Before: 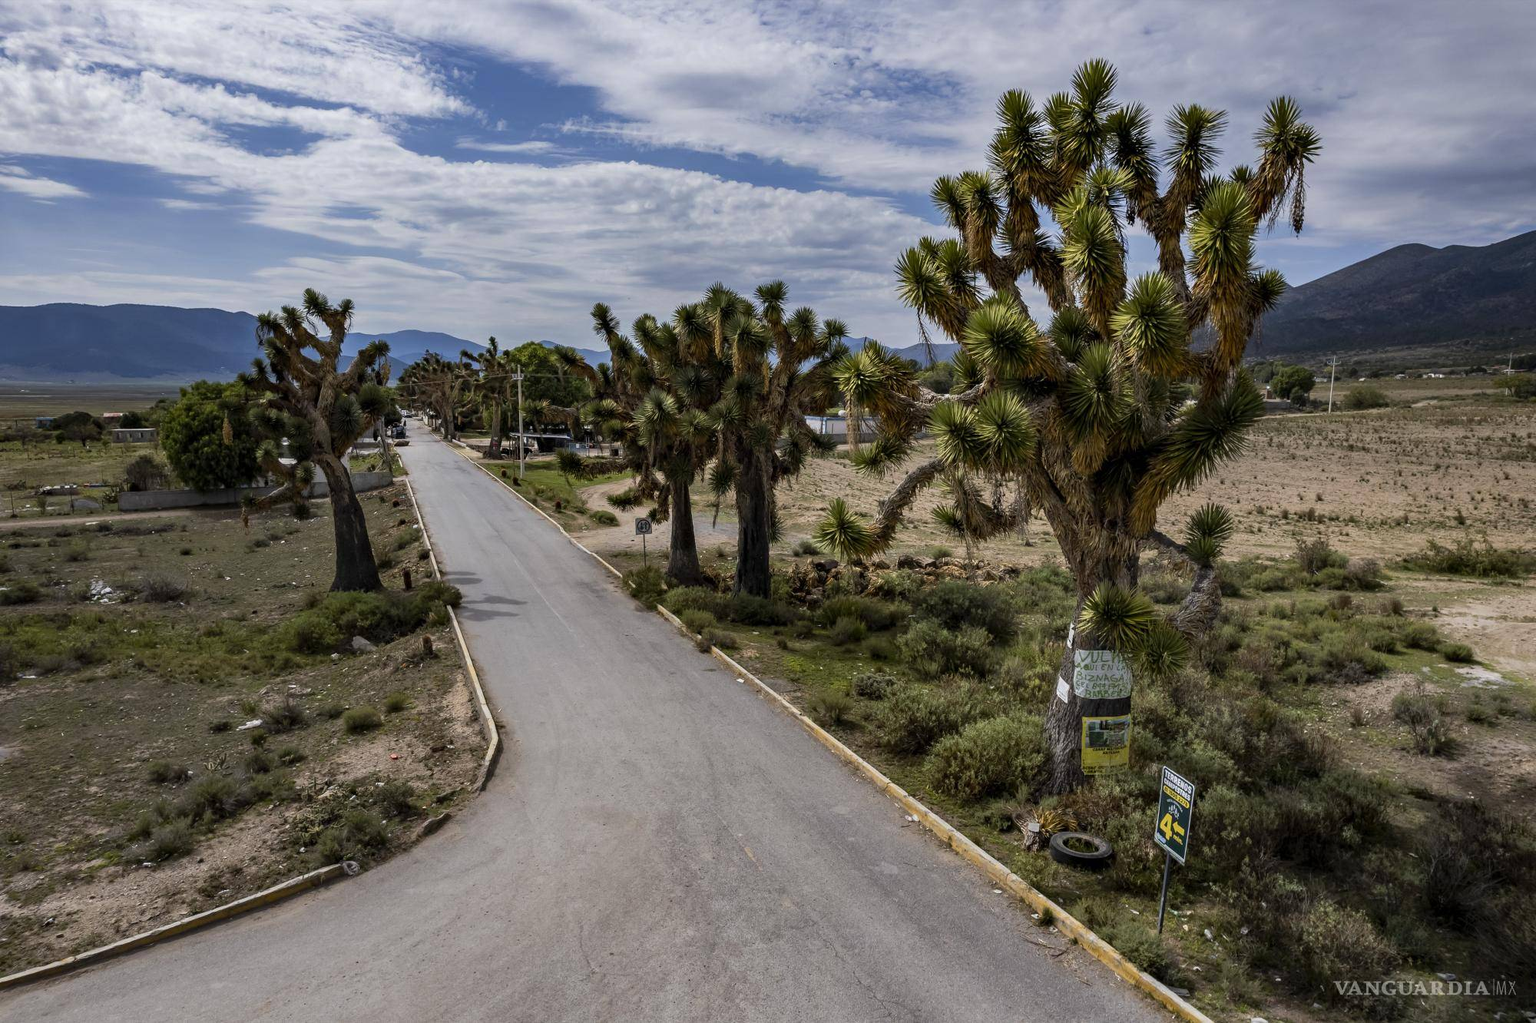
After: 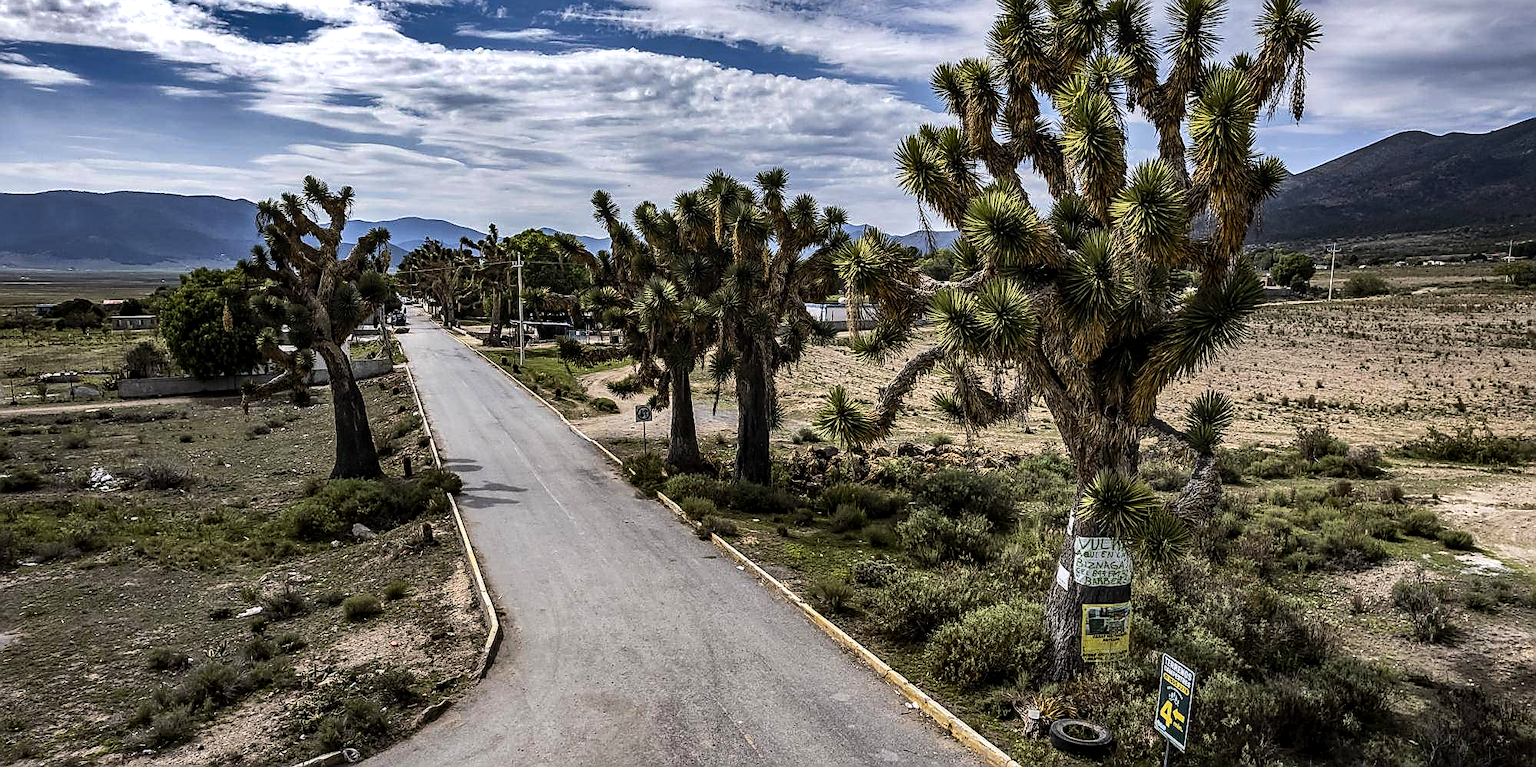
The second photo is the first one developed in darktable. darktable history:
shadows and highlights: radius 108.52, shadows 44.07, highlights -67.8, low approximation 0.01, soften with gaussian
local contrast: on, module defaults
tone equalizer: -8 EV -0.75 EV, -7 EV -0.7 EV, -6 EV -0.6 EV, -5 EV -0.4 EV, -3 EV 0.4 EV, -2 EV 0.6 EV, -1 EV 0.7 EV, +0 EV 0.75 EV, edges refinement/feathering 500, mask exposure compensation -1.57 EV, preserve details no
crop: top 11.038%, bottom 13.962%
sharpen: radius 1.4, amount 1.25, threshold 0.7
